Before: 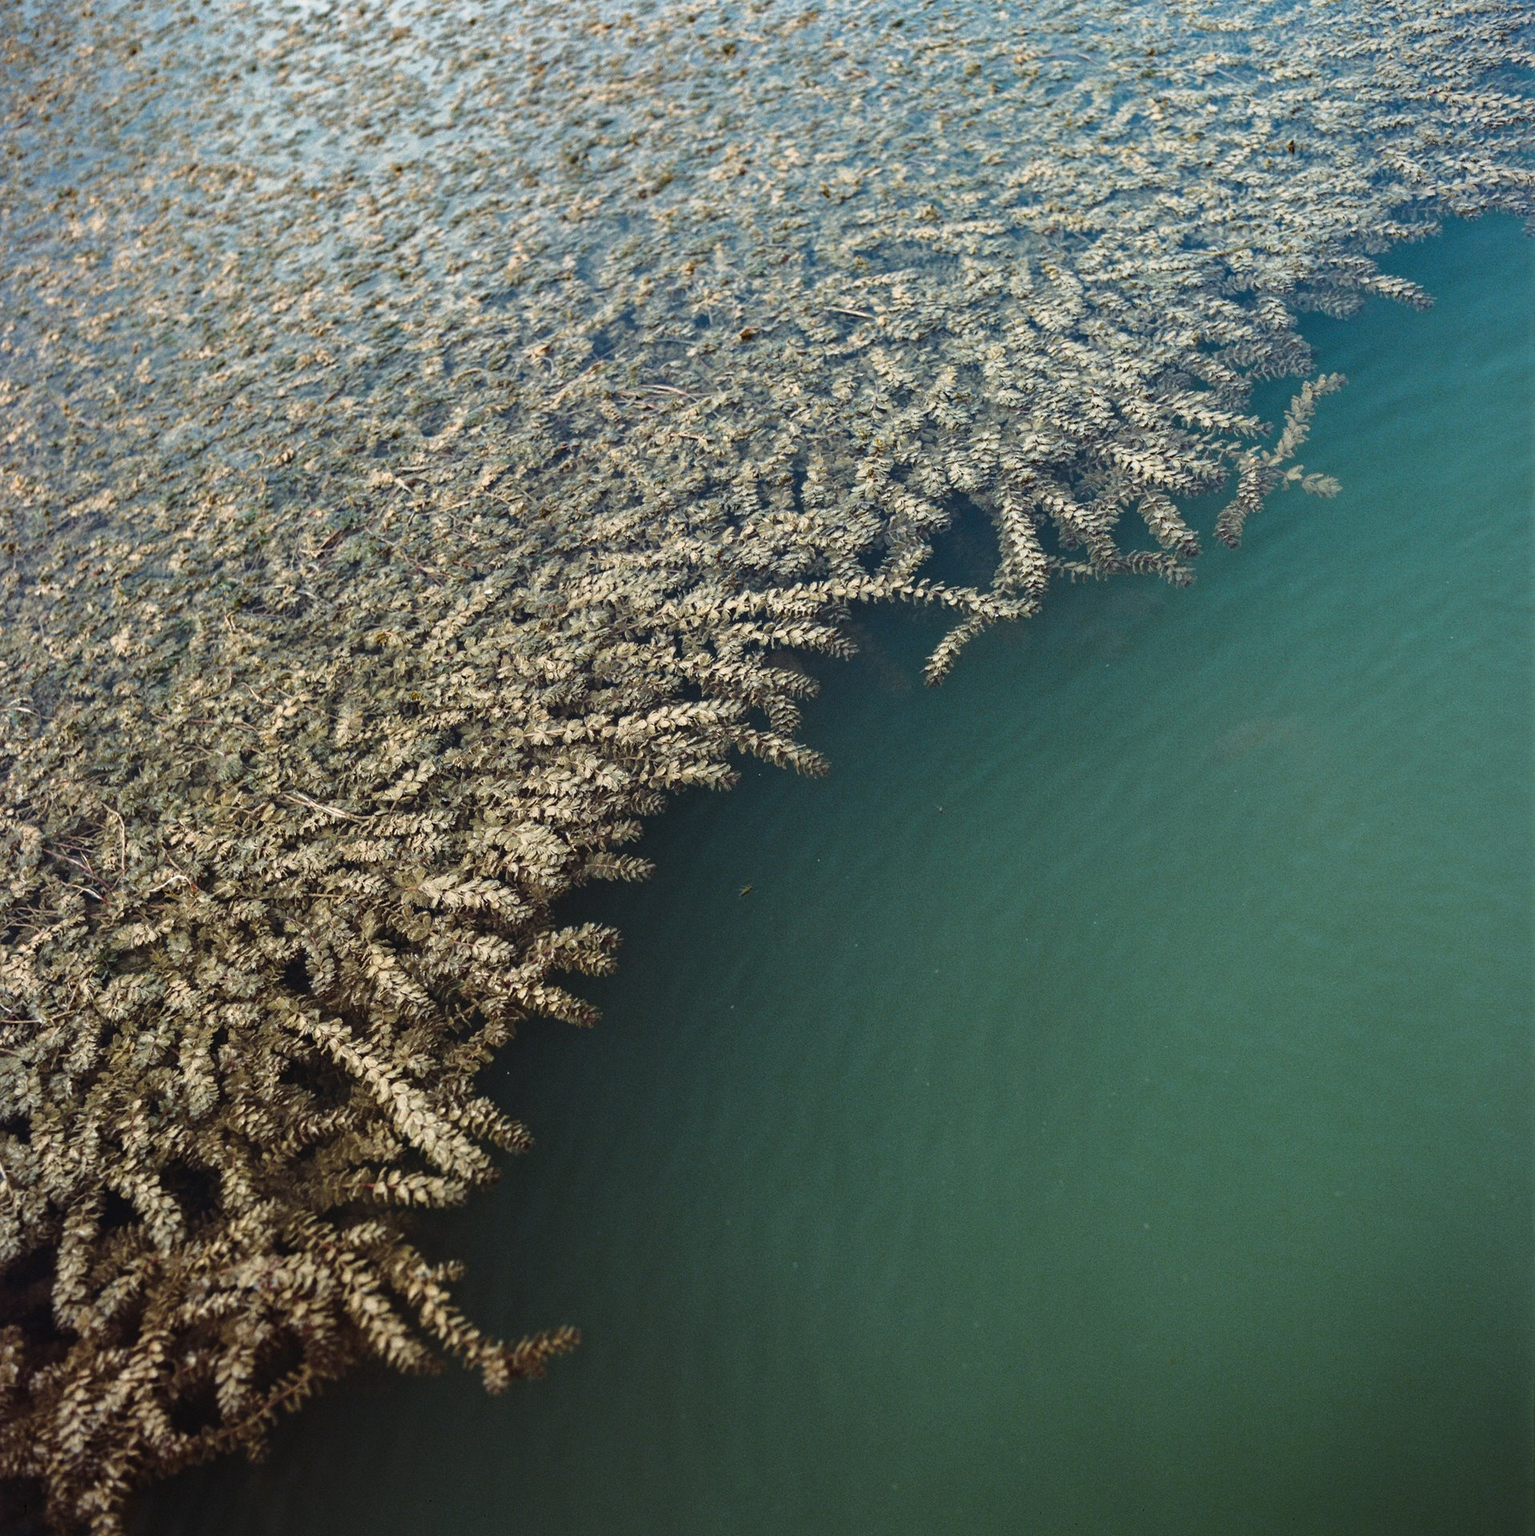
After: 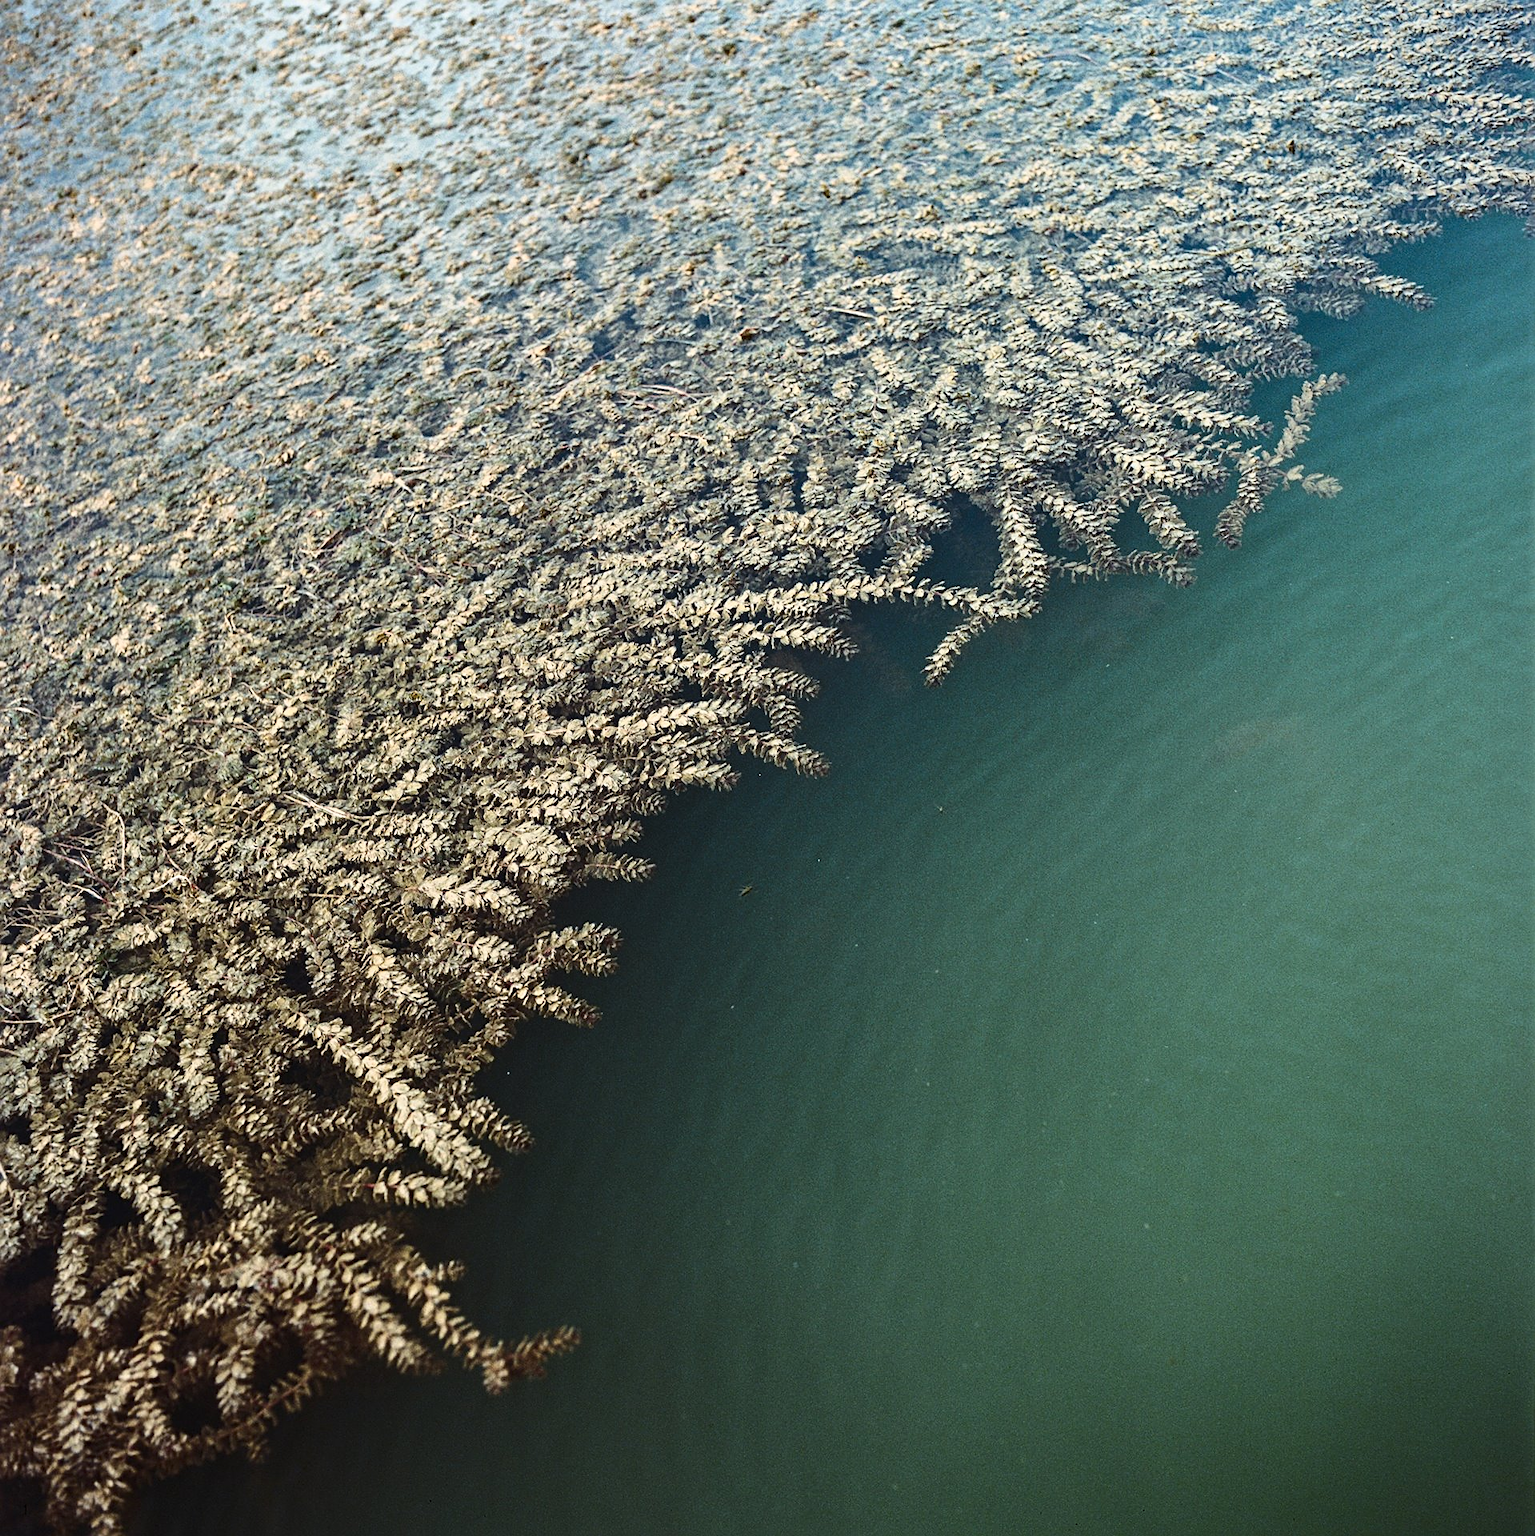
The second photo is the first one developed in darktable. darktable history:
contrast brightness saturation: contrast 0.239, brightness 0.094
sharpen: on, module defaults
